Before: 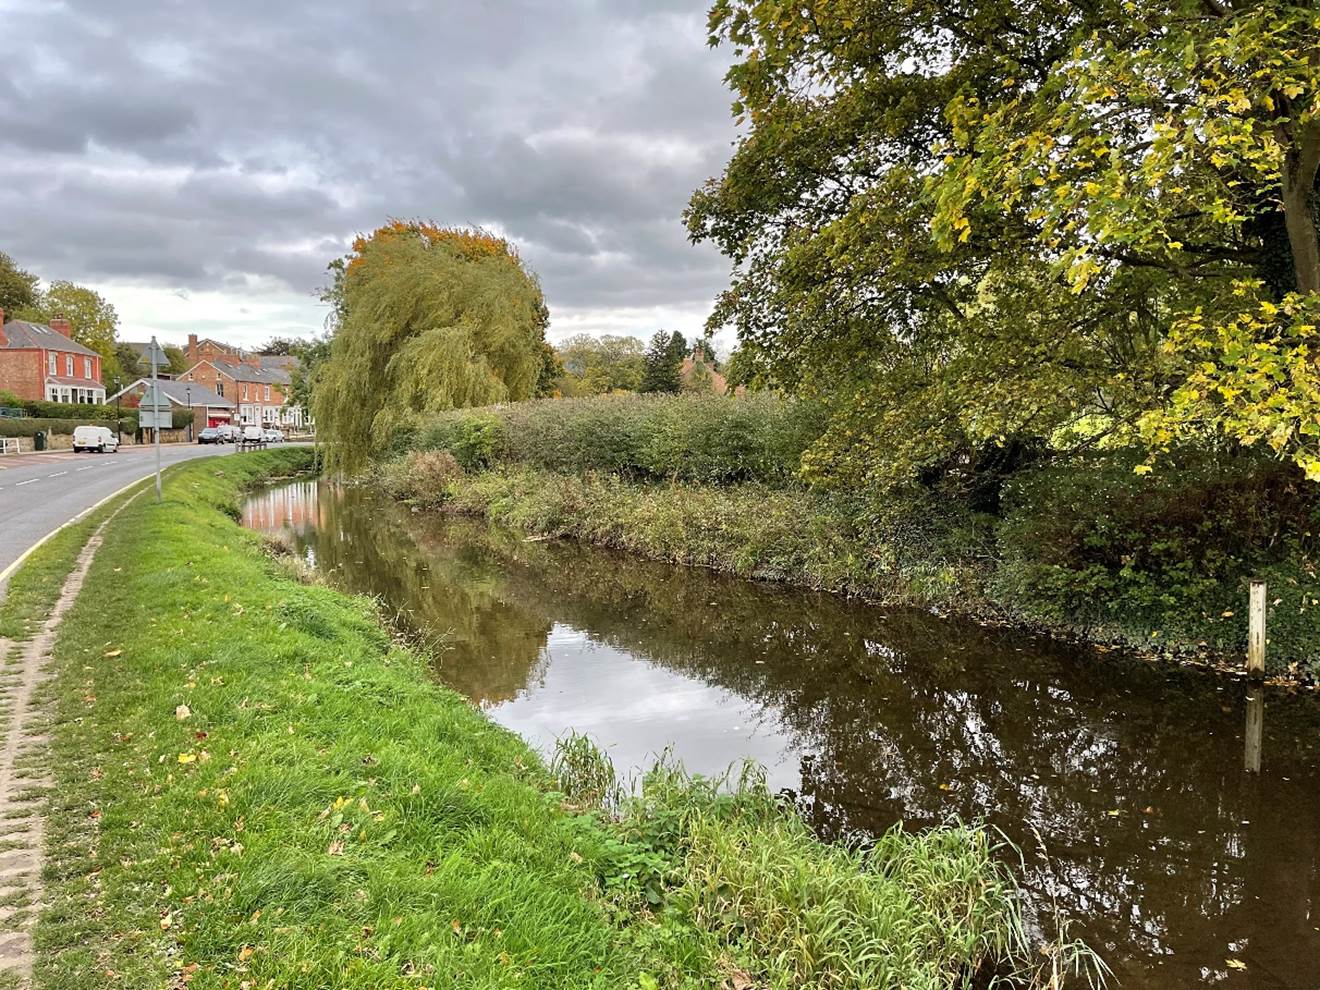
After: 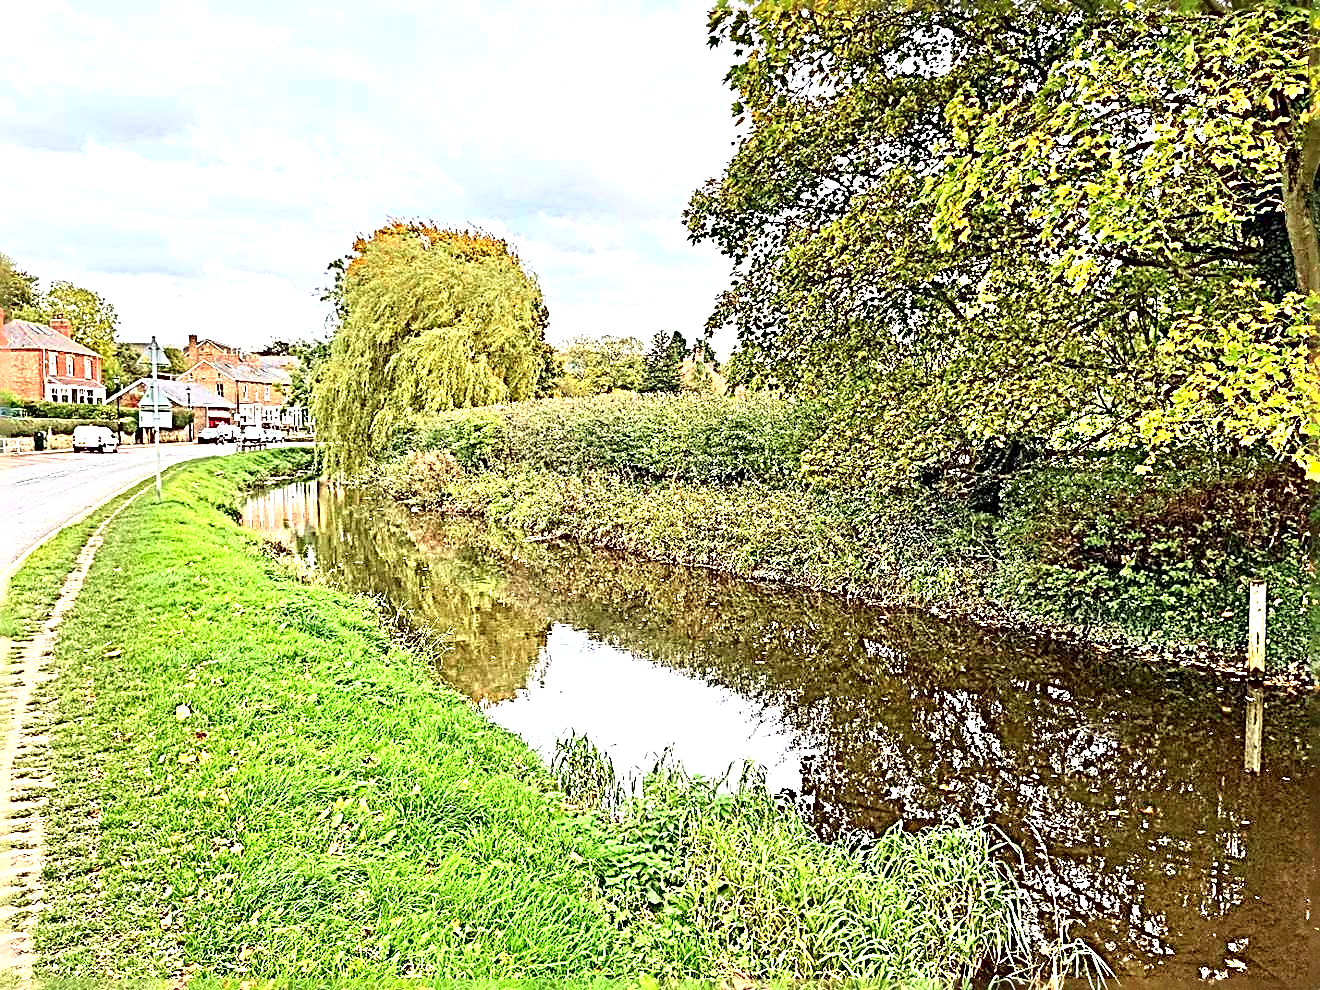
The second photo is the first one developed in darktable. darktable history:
sharpen: radius 4.001, amount 2
exposure: black level correction 0, exposure 1.2 EV, compensate highlight preservation false
tone curve: curves: ch0 [(0, 0) (0.389, 0.458) (0.745, 0.82) (0.849, 0.917) (0.919, 0.969) (1, 1)]; ch1 [(0, 0) (0.437, 0.404) (0.5, 0.5) (0.529, 0.55) (0.58, 0.6) (0.616, 0.649) (1, 1)]; ch2 [(0, 0) (0.442, 0.428) (0.5, 0.5) (0.525, 0.543) (0.585, 0.62) (1, 1)], color space Lab, independent channels, preserve colors none
